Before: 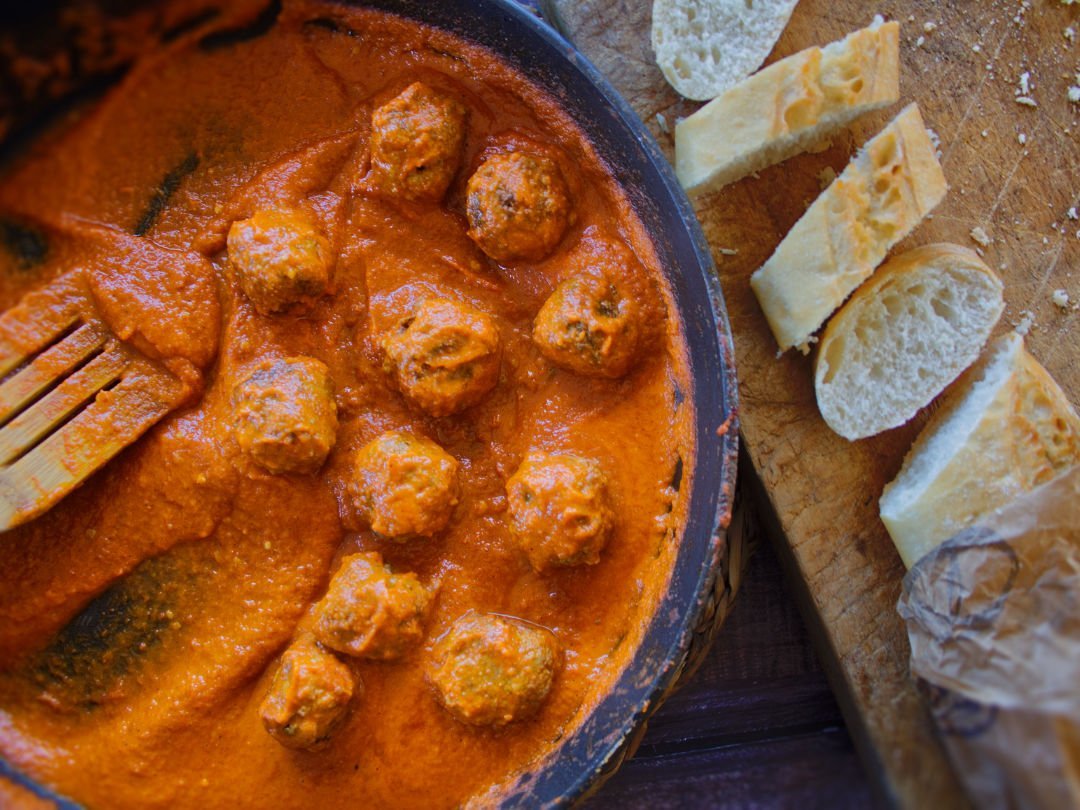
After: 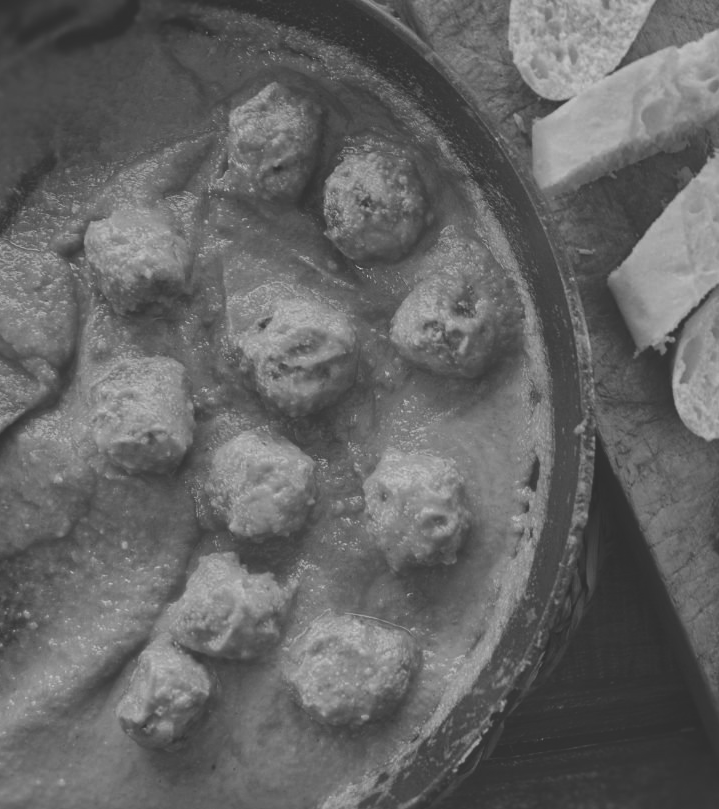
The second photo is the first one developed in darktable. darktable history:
crop and rotate: left 13.409%, right 19.924%
monochrome: a -71.75, b 75.82
exposure: black level correction -0.03, compensate highlight preservation false
